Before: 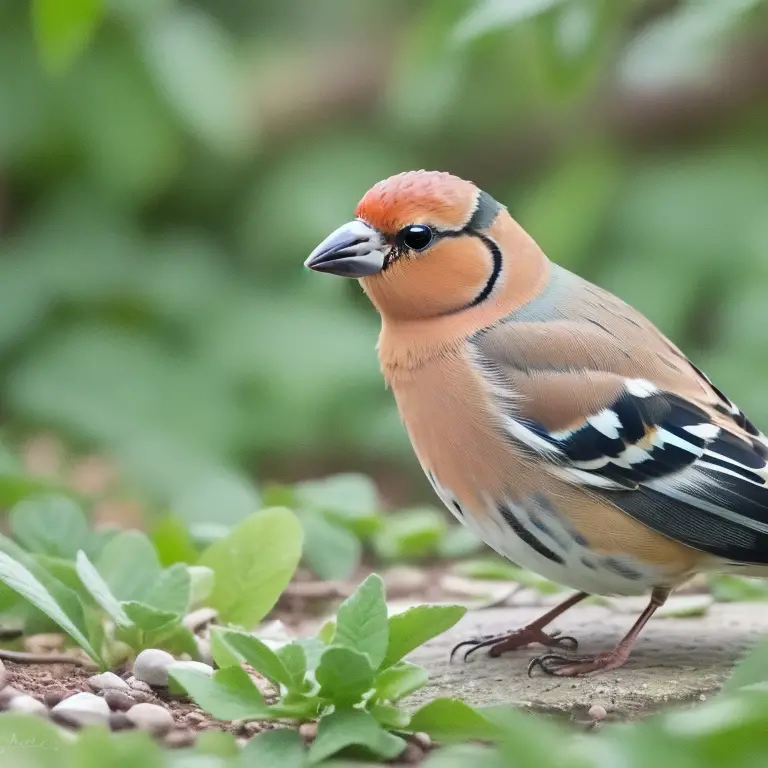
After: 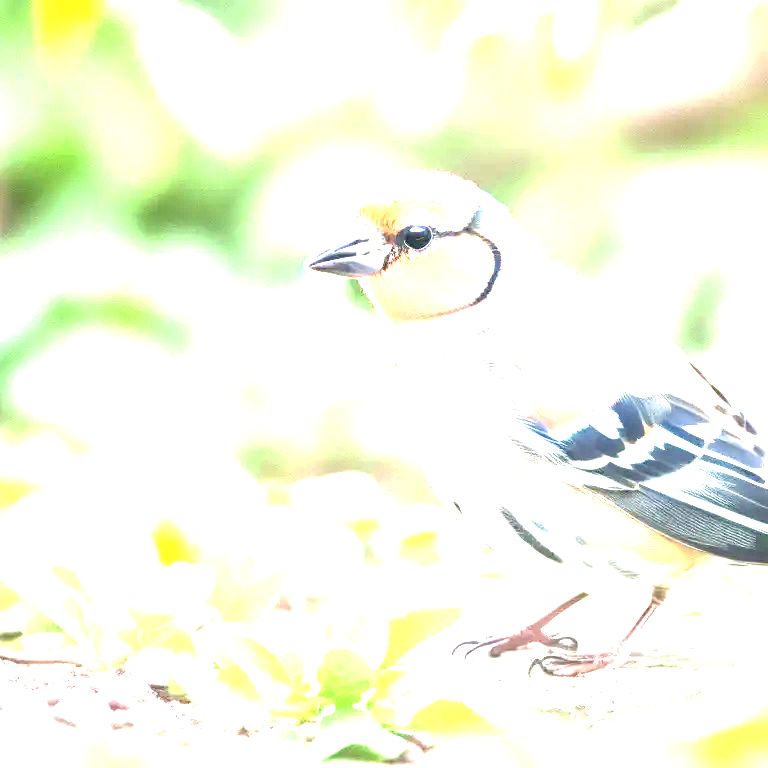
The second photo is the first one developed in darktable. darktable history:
exposure: exposure 3 EV, compensate highlight preservation false
local contrast: on, module defaults
